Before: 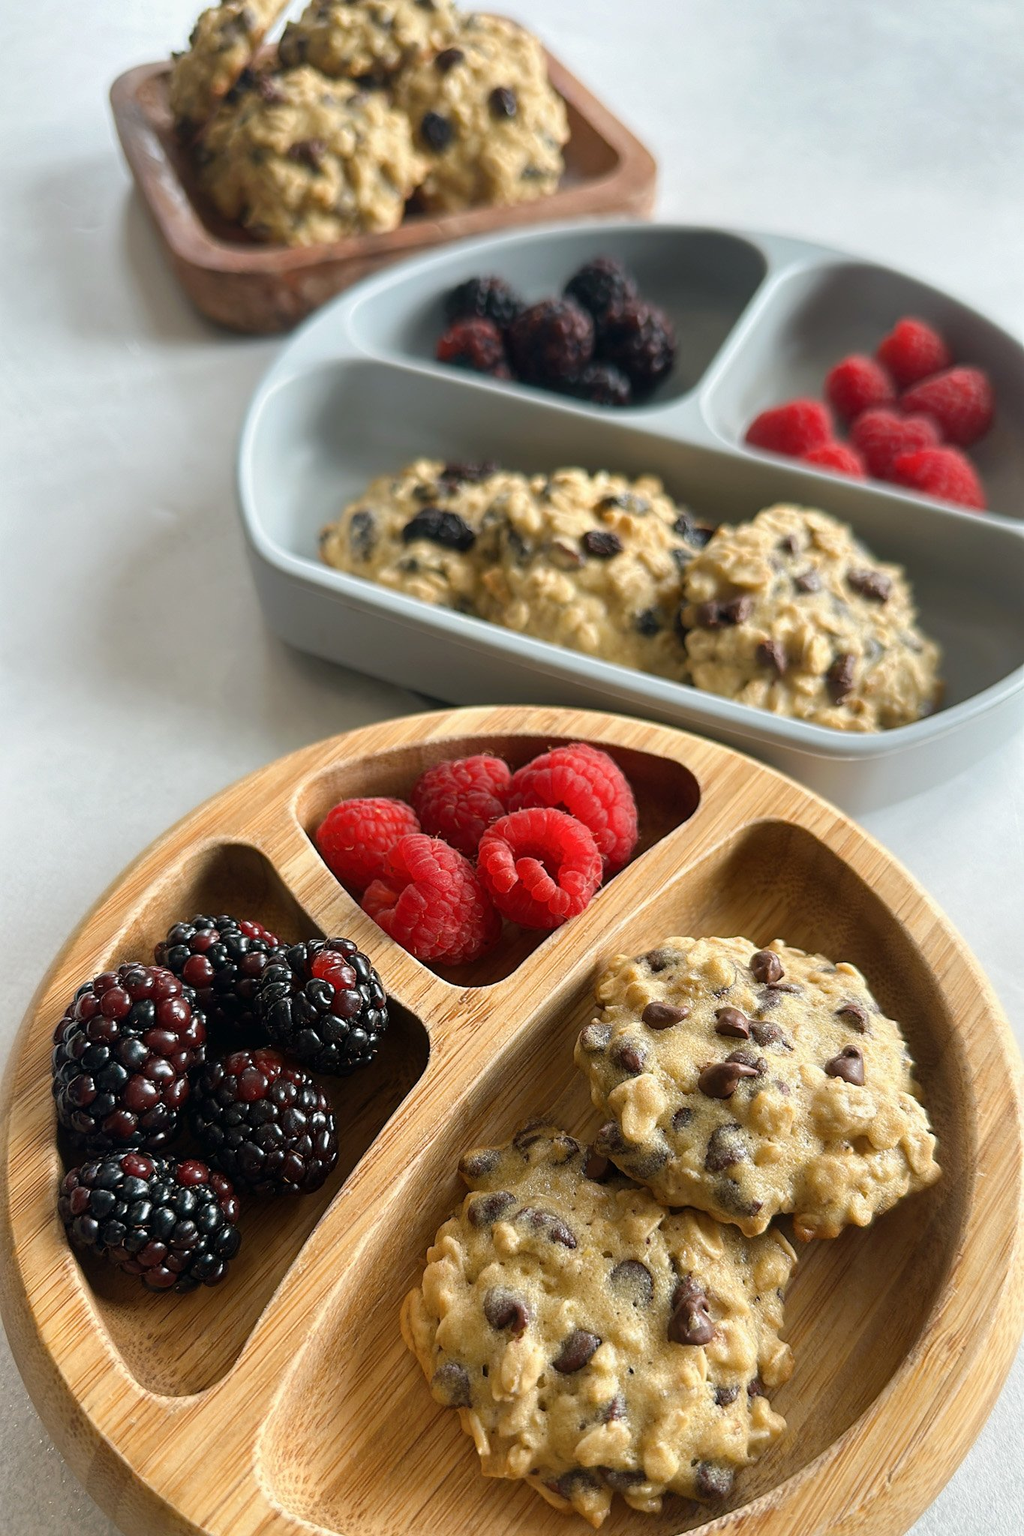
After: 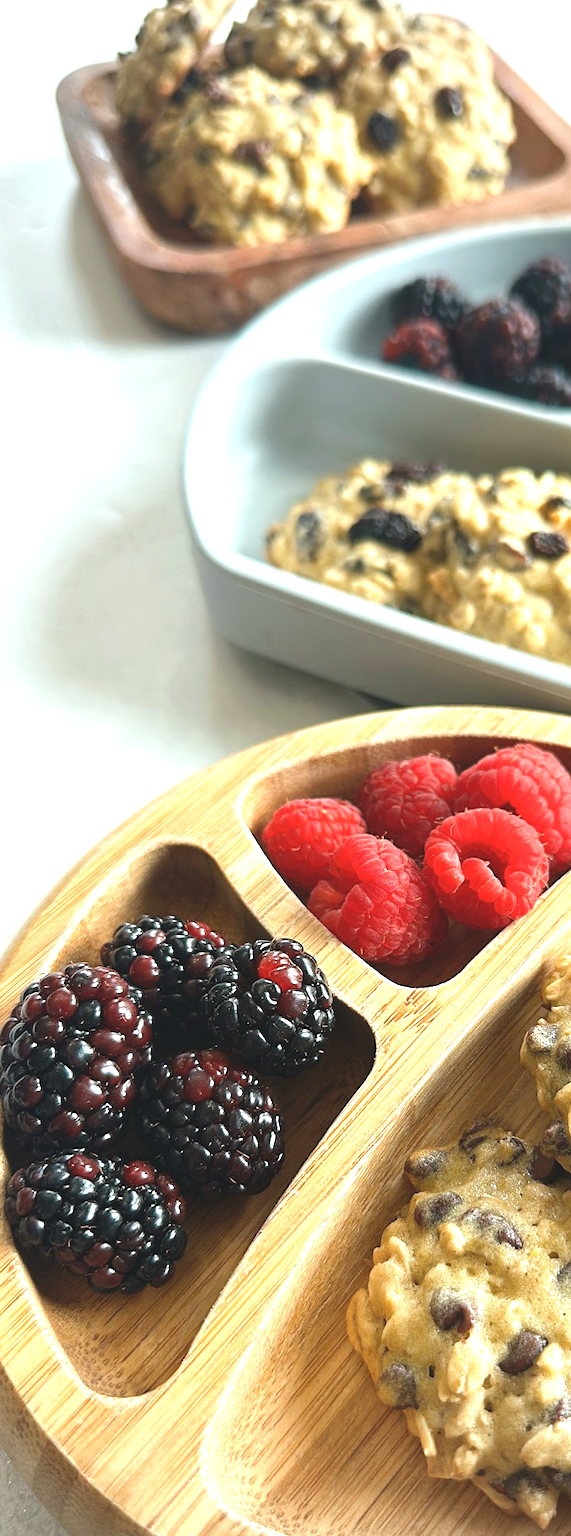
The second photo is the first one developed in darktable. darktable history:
crop: left 5.331%, right 38.879%
color calibration: illuminant Planckian (black body), x 0.35, y 0.351, temperature 4770.24 K
exposure: black level correction -0.006, exposure 1 EV, compensate highlight preservation false
vignetting: on, module defaults
